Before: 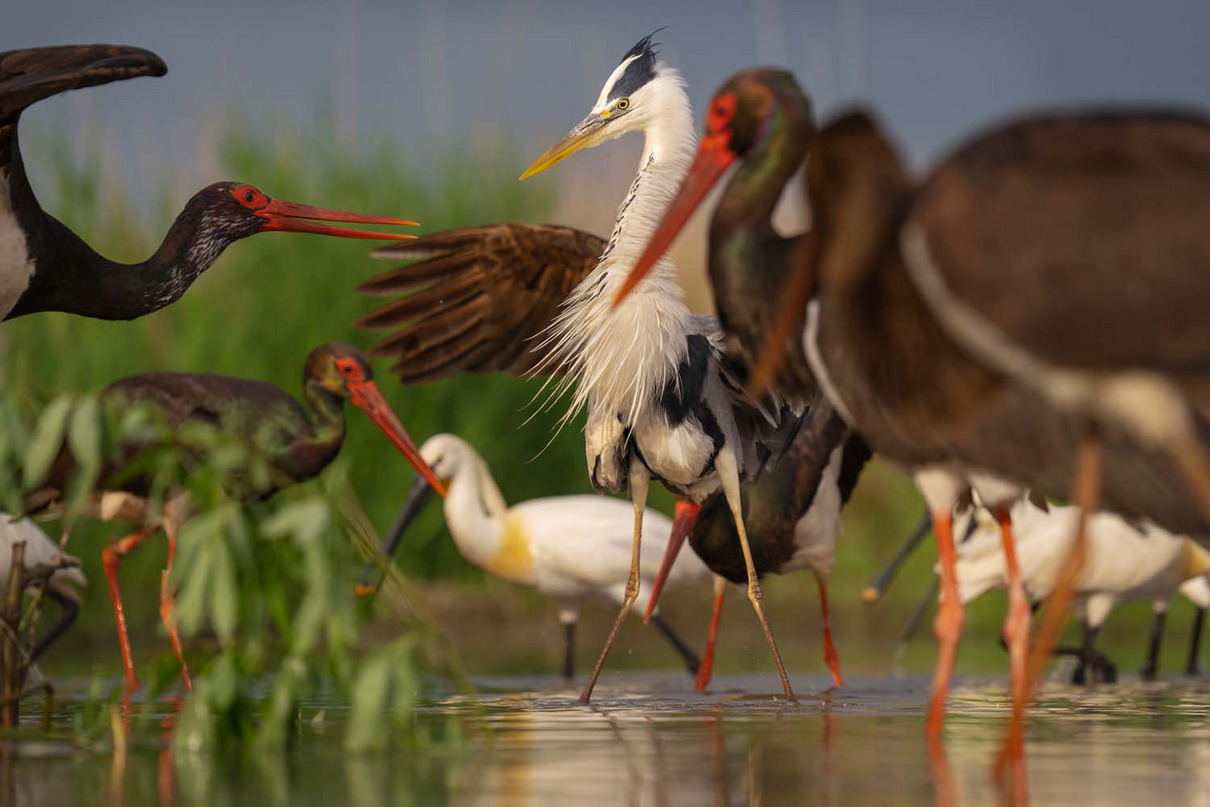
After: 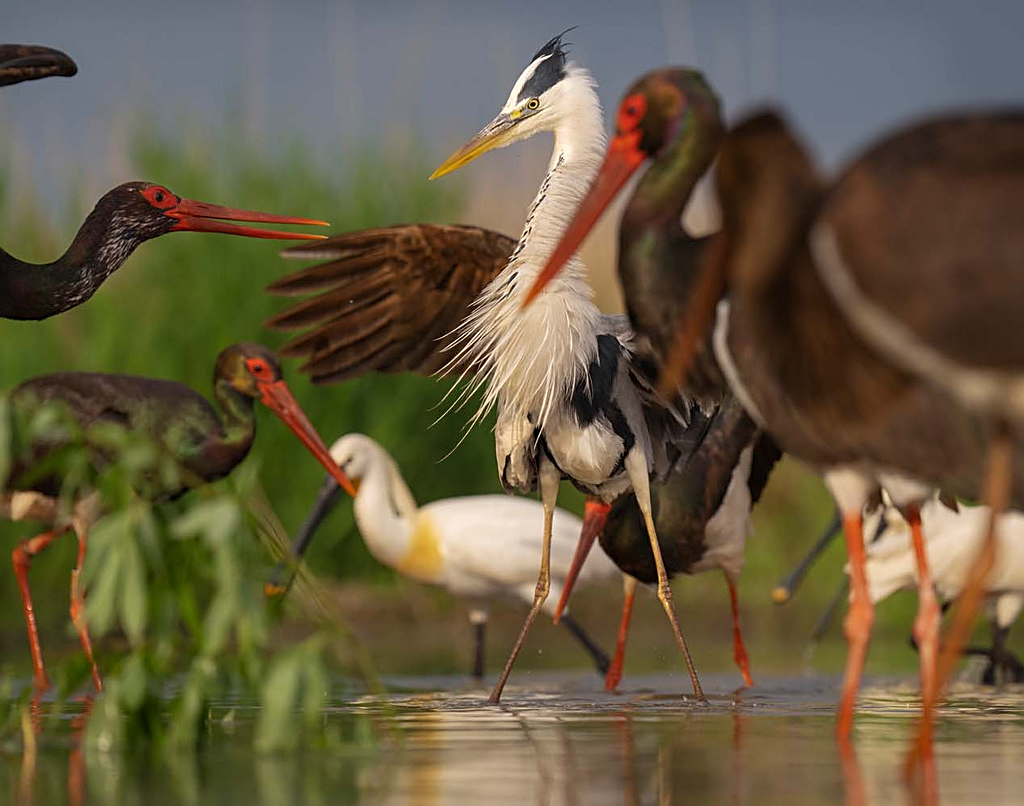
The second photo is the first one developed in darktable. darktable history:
sharpen: on, module defaults
crop: left 7.484%, right 7.865%
